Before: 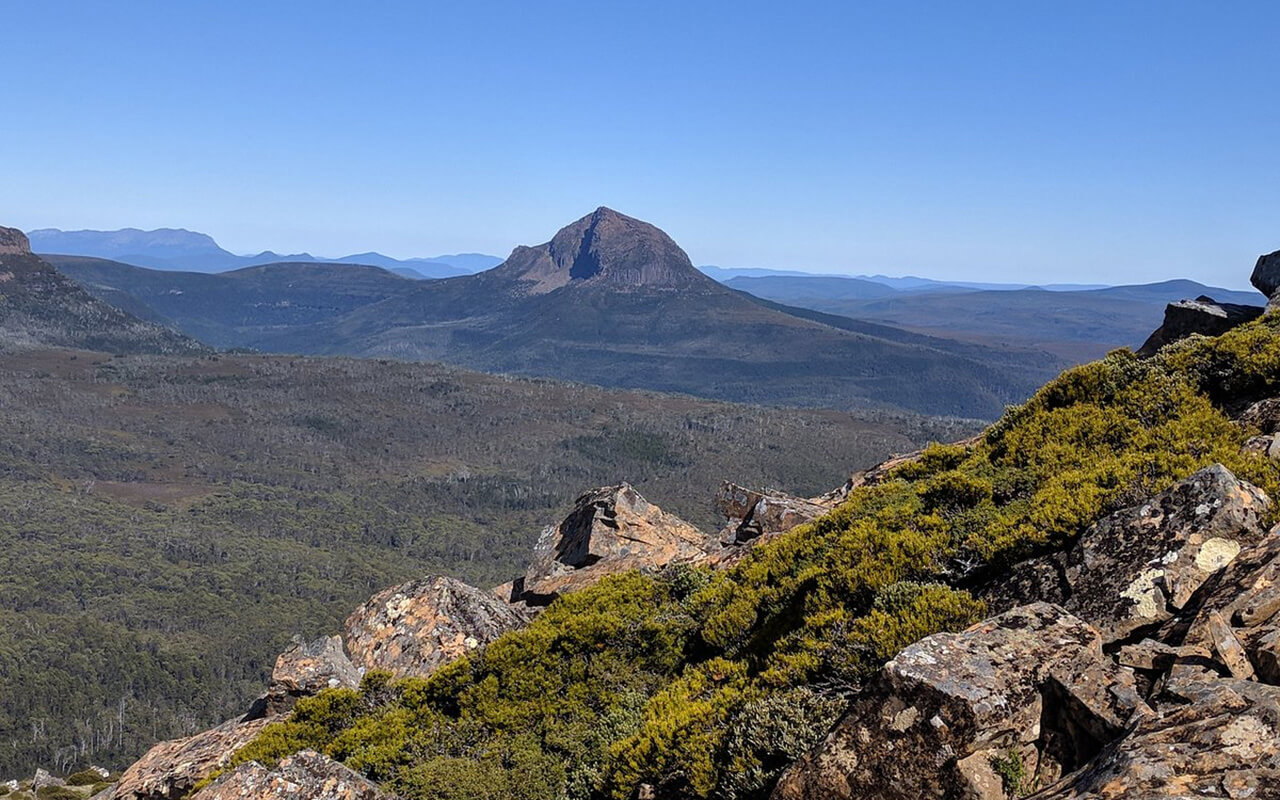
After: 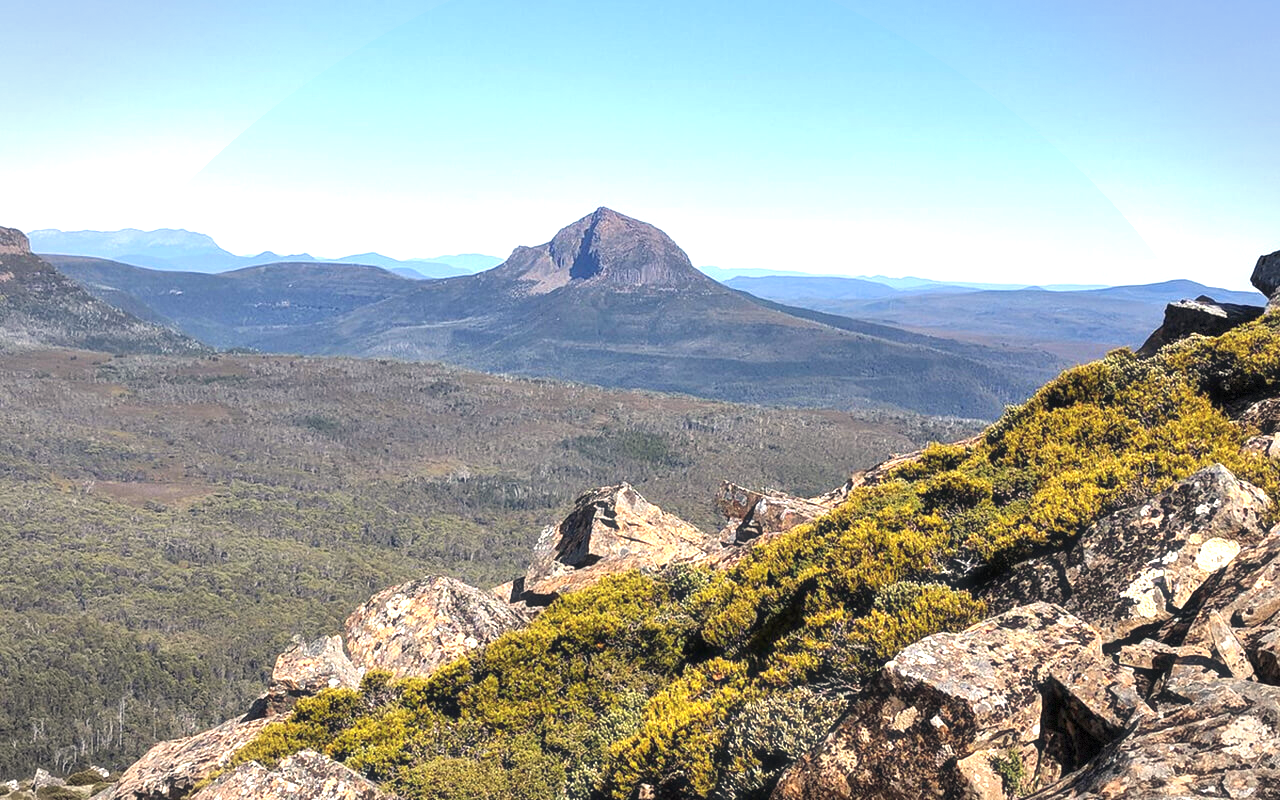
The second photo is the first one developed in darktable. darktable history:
exposure: black level correction 0, exposure 1.2 EV, compensate exposure bias true, compensate highlight preservation false
vignetting: fall-off start 91%, fall-off radius 39.39%, brightness -0.182, saturation -0.3, width/height ratio 1.219, shape 1.3, dithering 8-bit output, unbound false
white balance: red 1.045, blue 0.932
haze removal: strength -0.05
